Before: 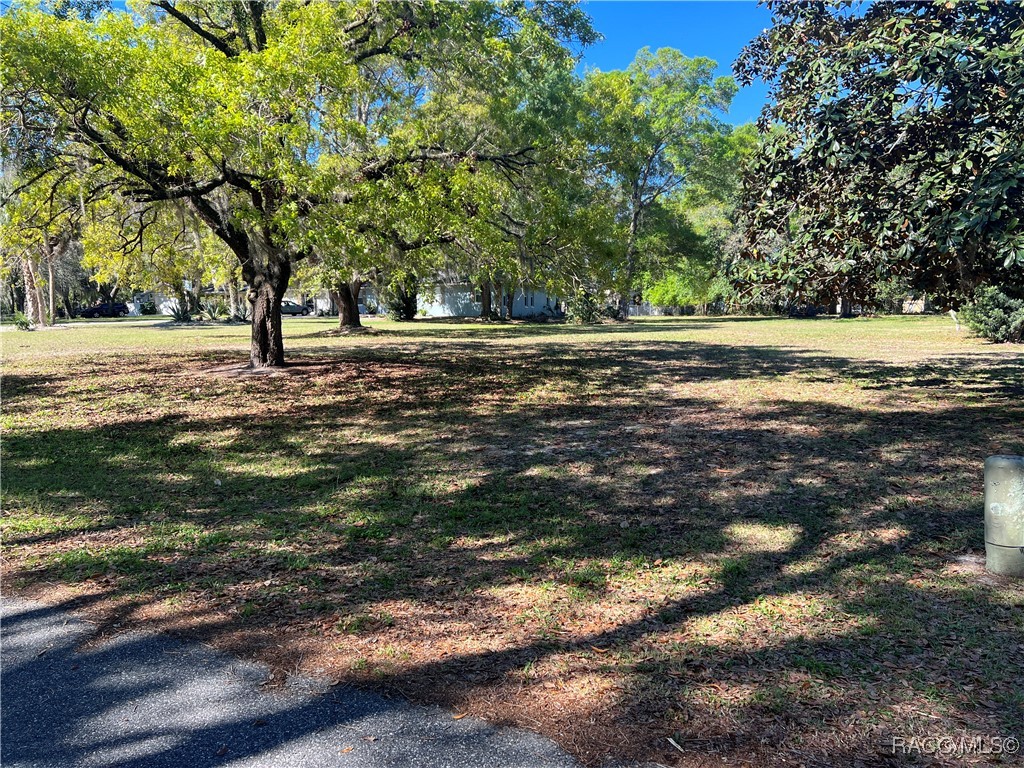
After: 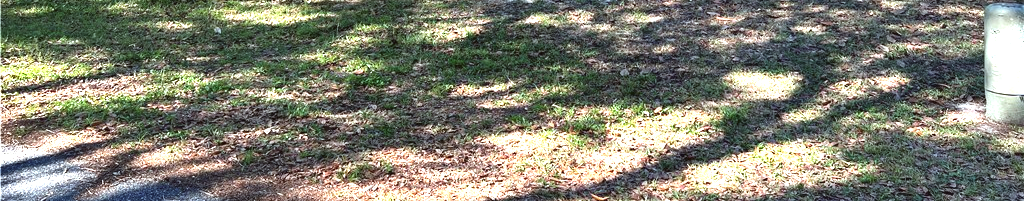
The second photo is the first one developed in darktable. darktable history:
exposure: black level correction -0.002, exposure 1.348 EV, compensate highlight preservation false
color correction: highlights a* -2.79, highlights b* -2.81, shadows a* 2.54, shadows b* 2.97
crop and rotate: top 58.924%, bottom 14.89%
shadows and highlights: low approximation 0.01, soften with gaussian
